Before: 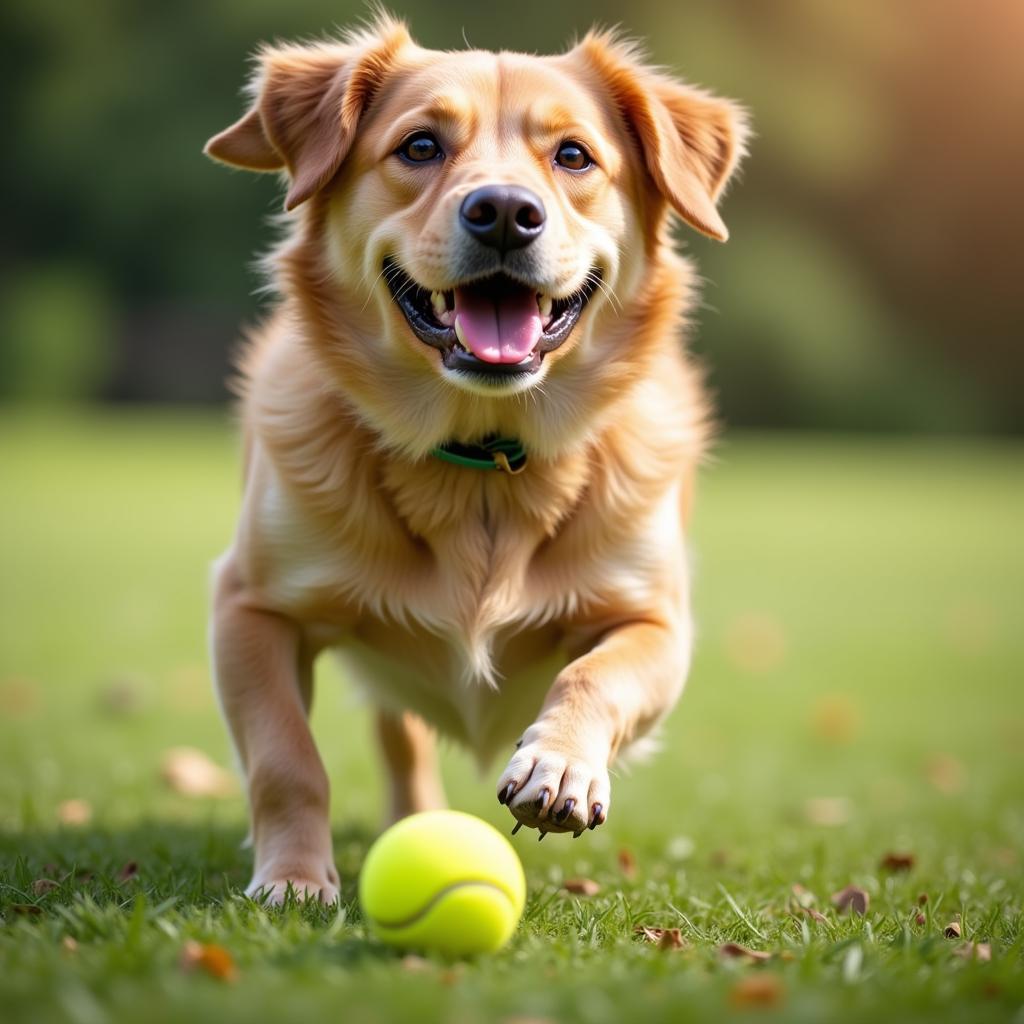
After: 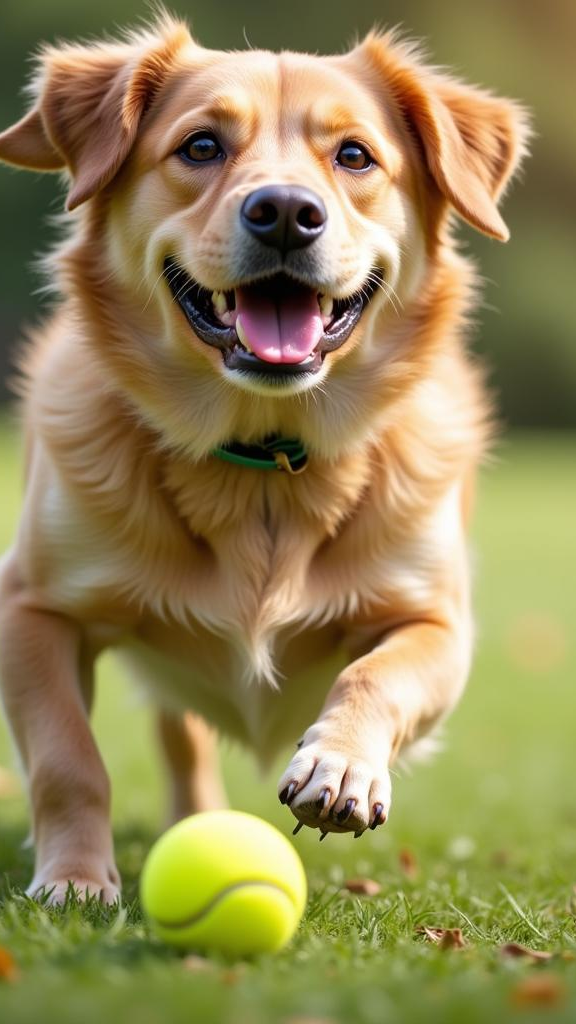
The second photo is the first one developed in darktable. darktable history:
crop: left 21.458%, right 22.273%
